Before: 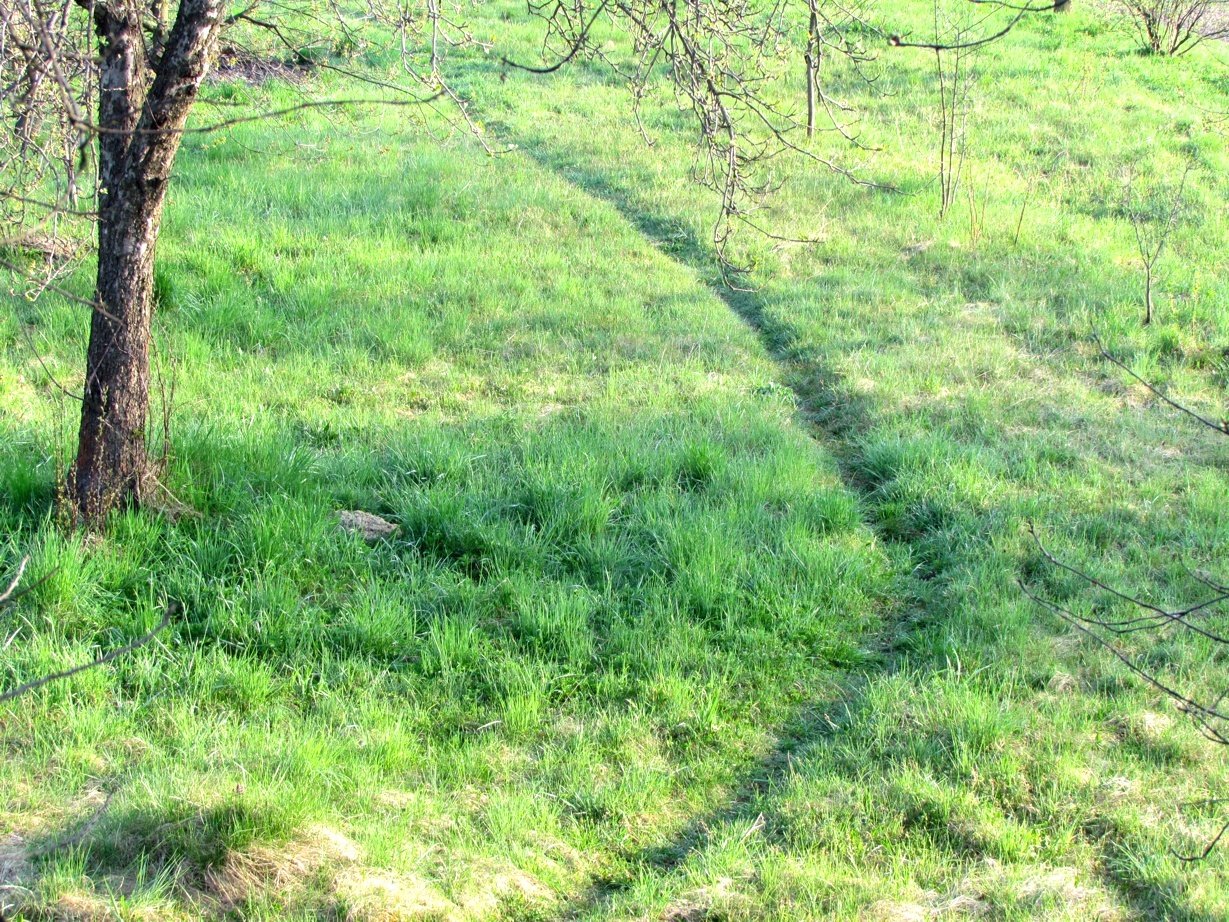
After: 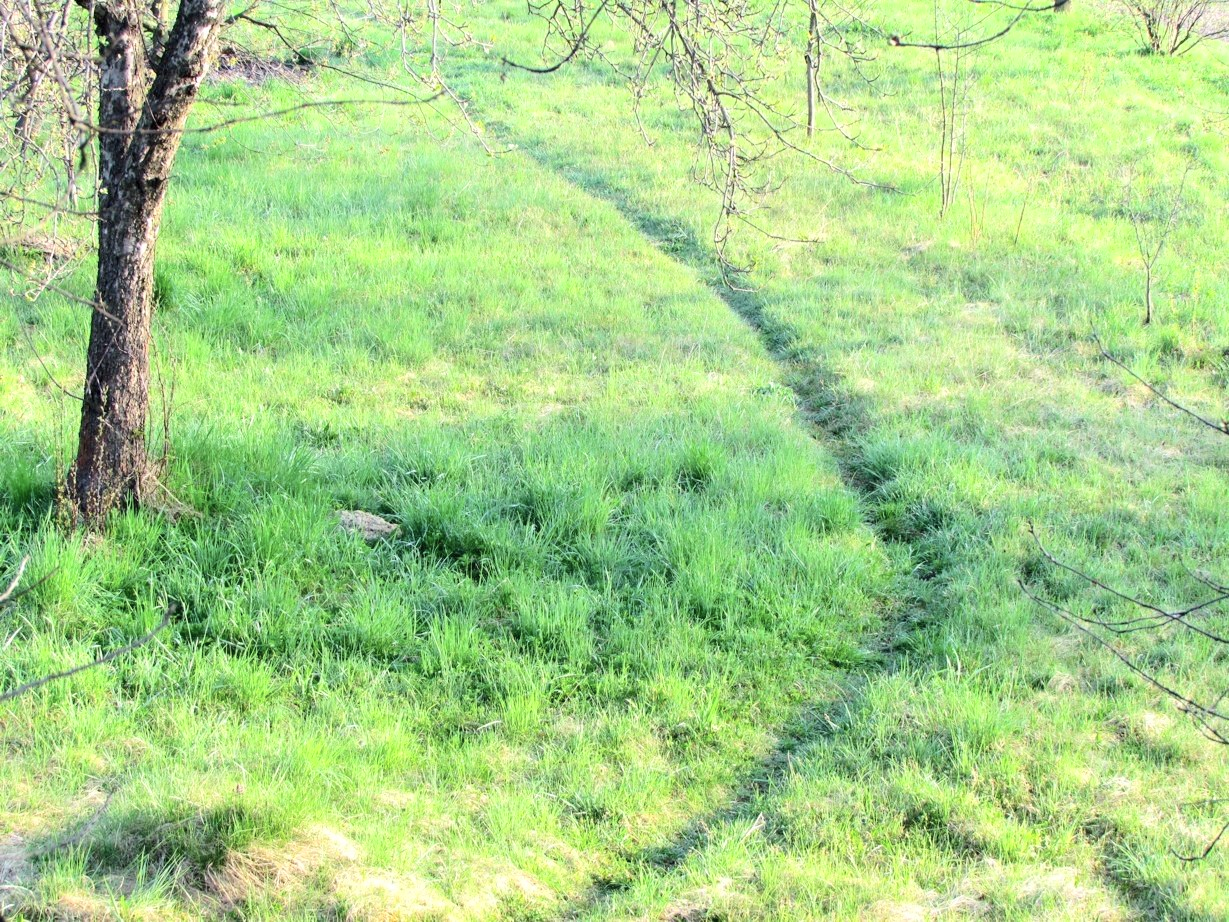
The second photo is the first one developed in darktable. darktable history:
tone curve: curves: ch0 [(0, 0) (0.003, 0.003) (0.011, 0.014) (0.025, 0.031) (0.044, 0.055) (0.069, 0.086) (0.1, 0.124) (0.136, 0.168) (0.177, 0.22) (0.224, 0.278) (0.277, 0.344) (0.335, 0.426) (0.399, 0.515) (0.468, 0.597) (0.543, 0.672) (0.623, 0.746) (0.709, 0.815) (0.801, 0.881) (0.898, 0.939) (1, 1)], color space Lab, independent channels, preserve colors none
